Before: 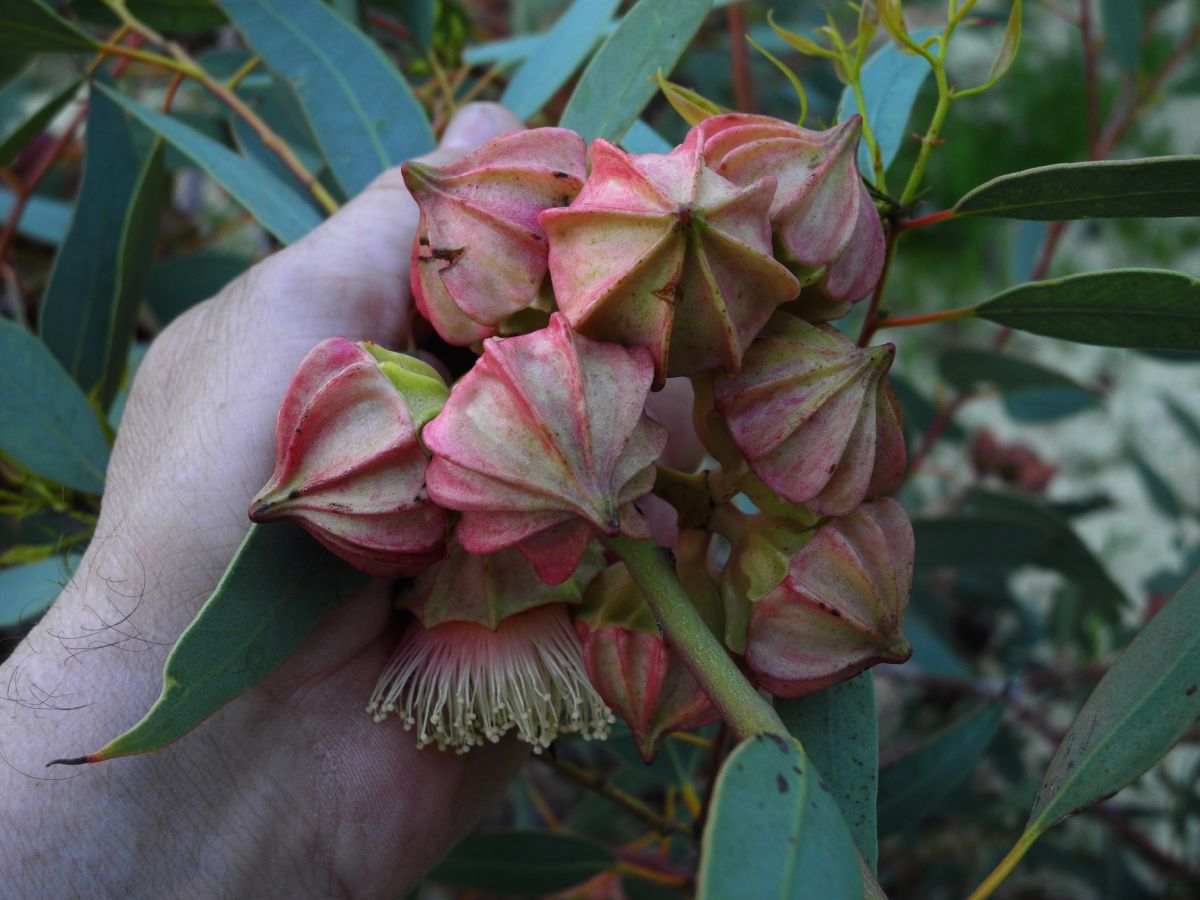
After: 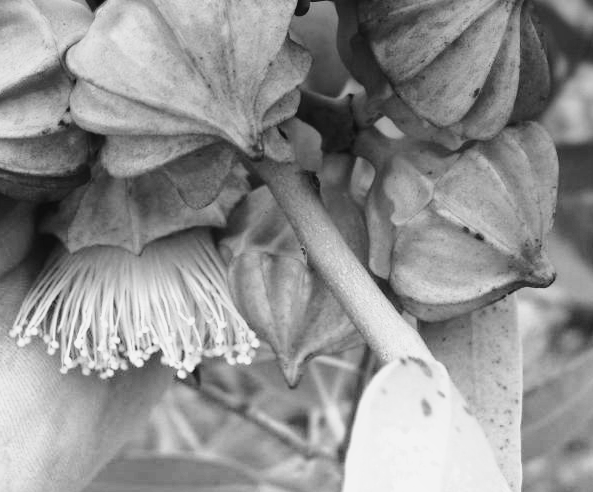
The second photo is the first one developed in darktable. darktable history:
exposure: exposure 0.574 EV, compensate highlight preservation false
monochrome: size 1
crop: left 29.672%, top 41.786%, right 20.851%, bottom 3.487%
filmic rgb: black relative exposure -16 EV, white relative exposure 2.93 EV, hardness 10.04, color science v6 (2022)
graduated density: density -3.9 EV
tone curve: curves: ch0 [(0, 0.026) (0.104, 0.1) (0.233, 0.262) (0.398, 0.507) (0.498, 0.621) (0.65, 0.757) (0.835, 0.883) (1, 0.961)]; ch1 [(0, 0) (0.346, 0.307) (0.408, 0.369) (0.453, 0.457) (0.482, 0.476) (0.502, 0.498) (0.521, 0.507) (0.553, 0.554) (0.638, 0.646) (0.693, 0.727) (1, 1)]; ch2 [(0, 0) (0.366, 0.337) (0.434, 0.46) (0.485, 0.494) (0.5, 0.494) (0.511, 0.508) (0.537, 0.55) (0.579, 0.599) (0.663, 0.67) (1, 1)], color space Lab, independent channels, preserve colors none
